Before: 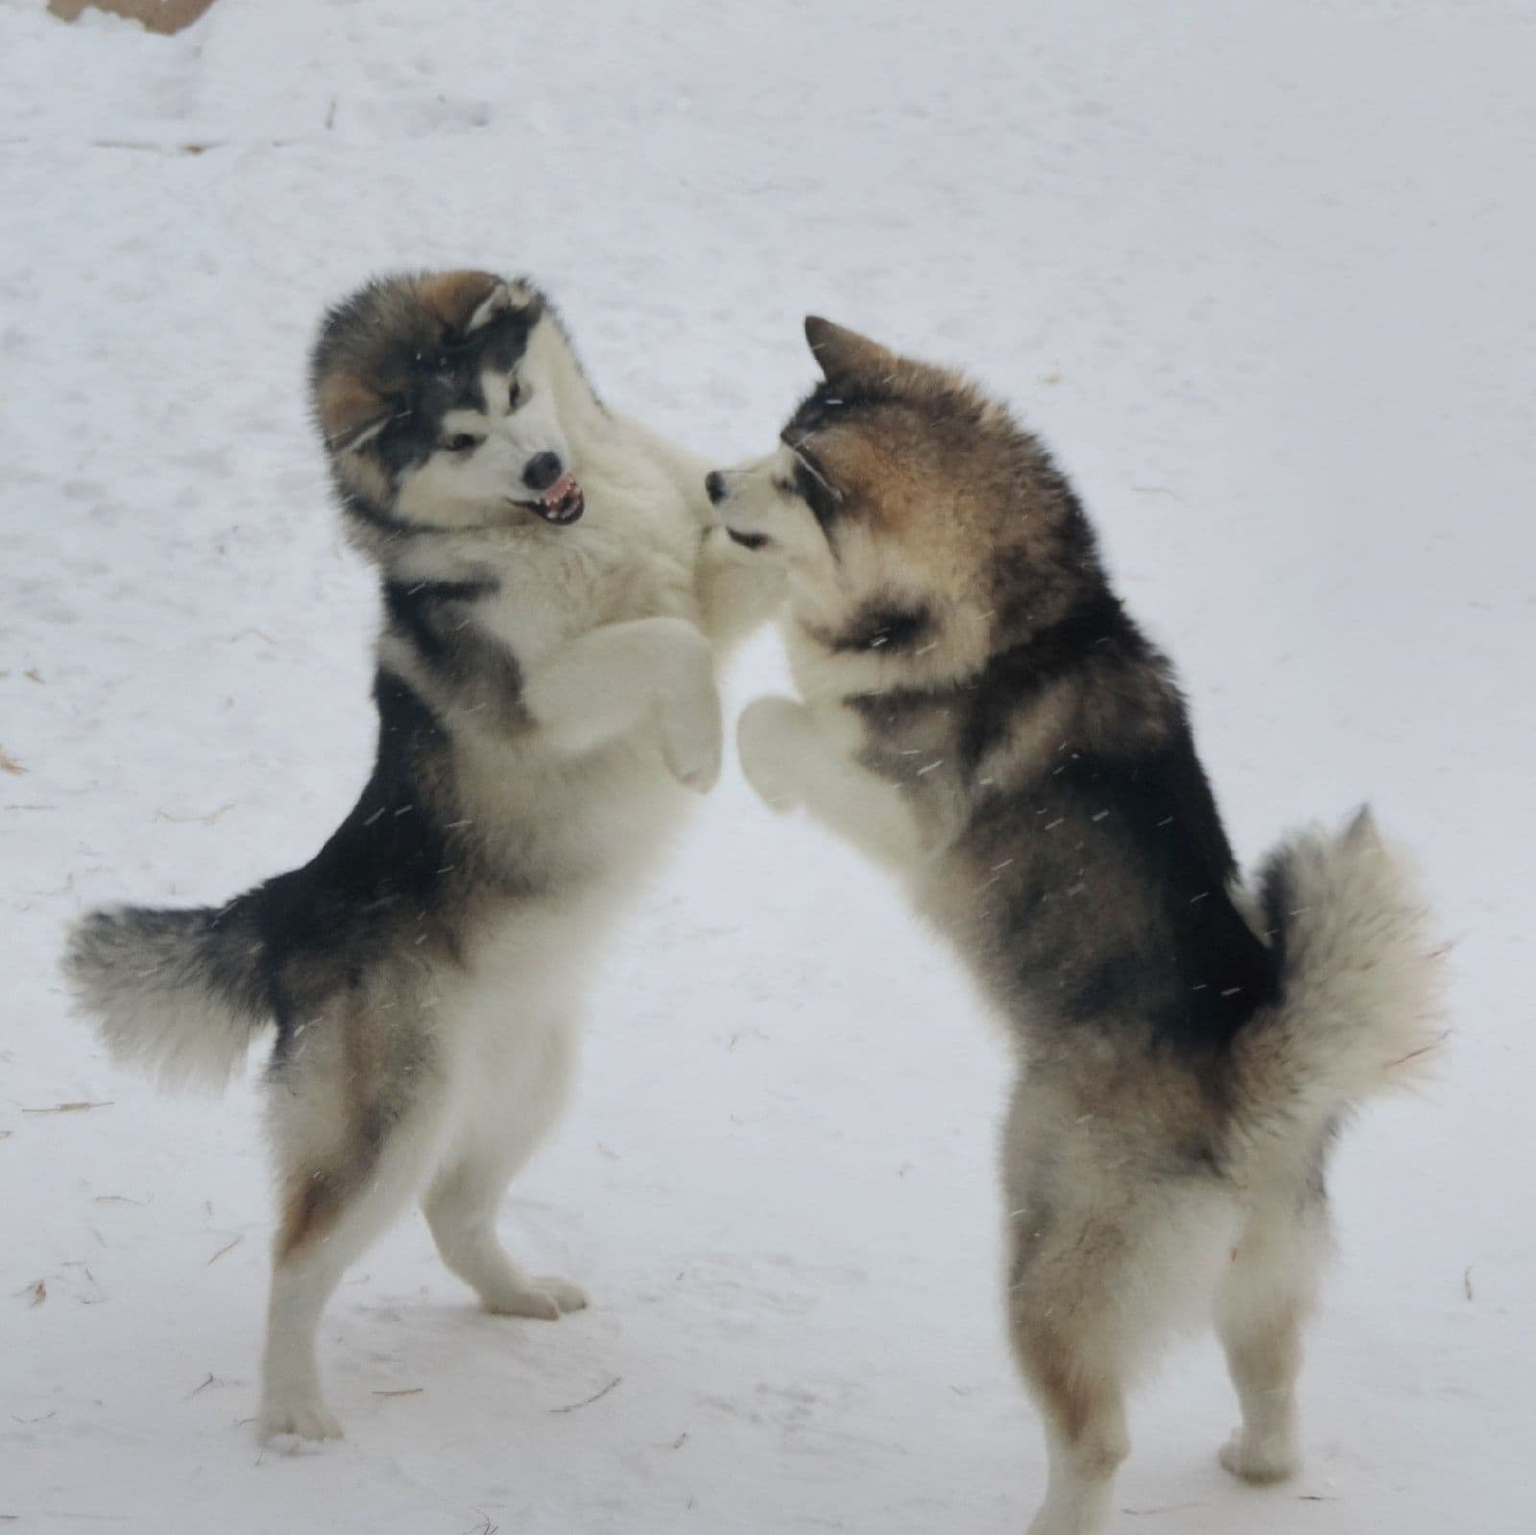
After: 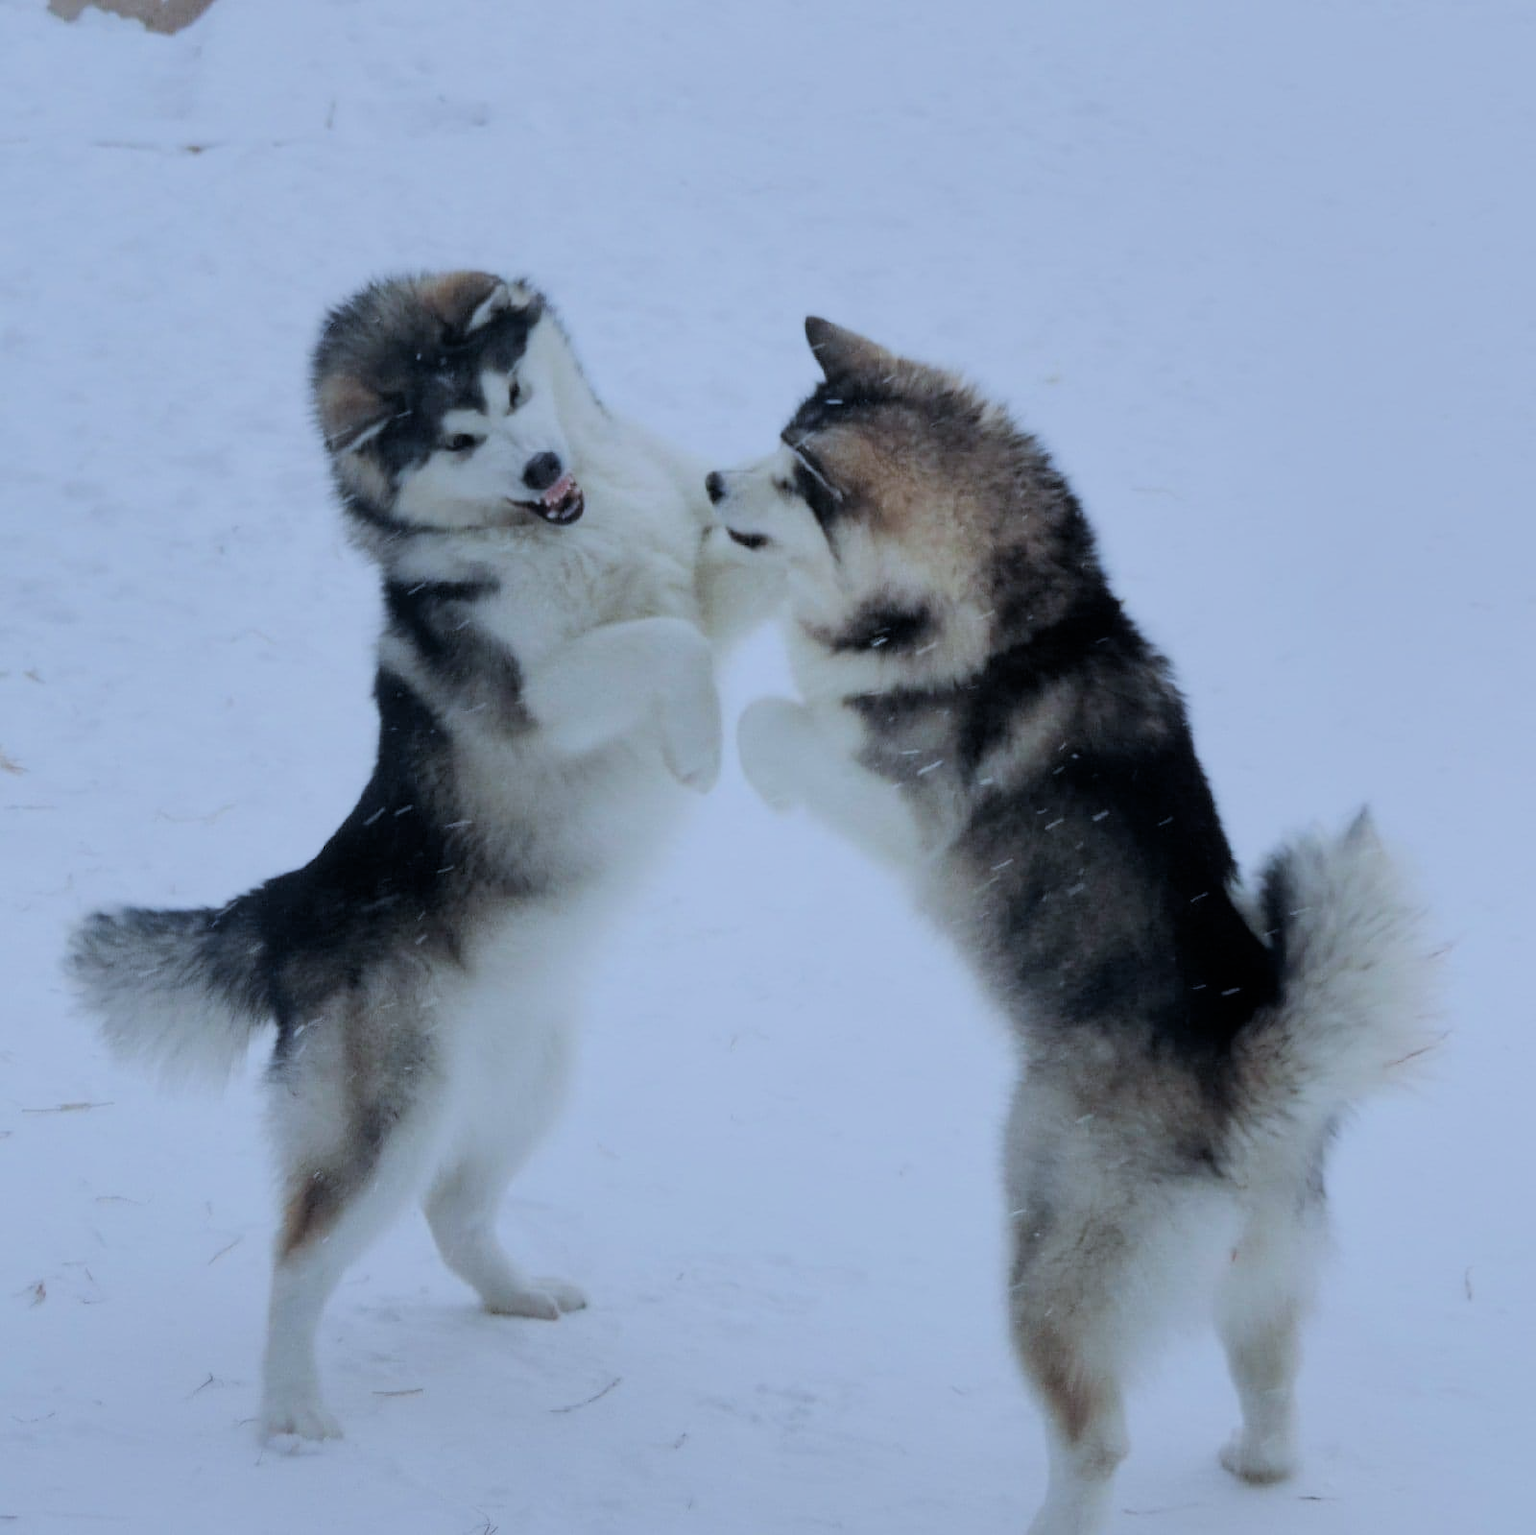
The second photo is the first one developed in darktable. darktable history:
filmic rgb: middle gray luminance 29.25%, black relative exposure -10.34 EV, white relative exposure 5.47 EV, target black luminance 0%, hardness 3.92, latitude 2.63%, contrast 1.122, highlights saturation mix 3.6%, shadows ↔ highlights balance 15.09%
color calibration: illuminant custom, x 0.392, y 0.392, temperature 3849.1 K
